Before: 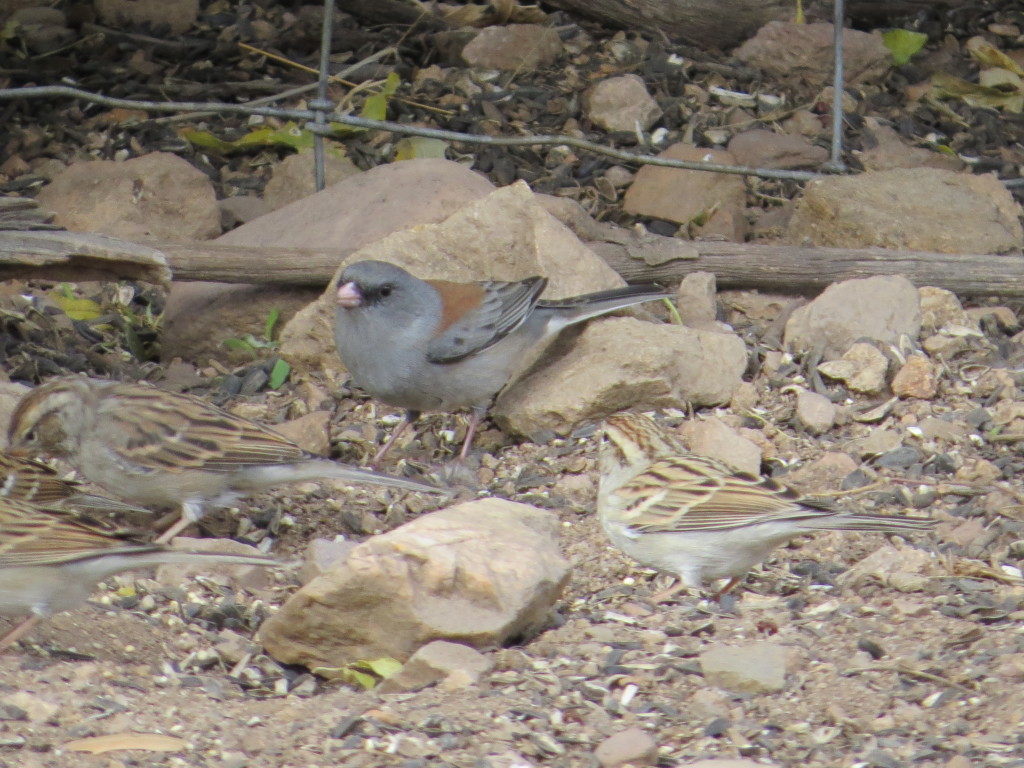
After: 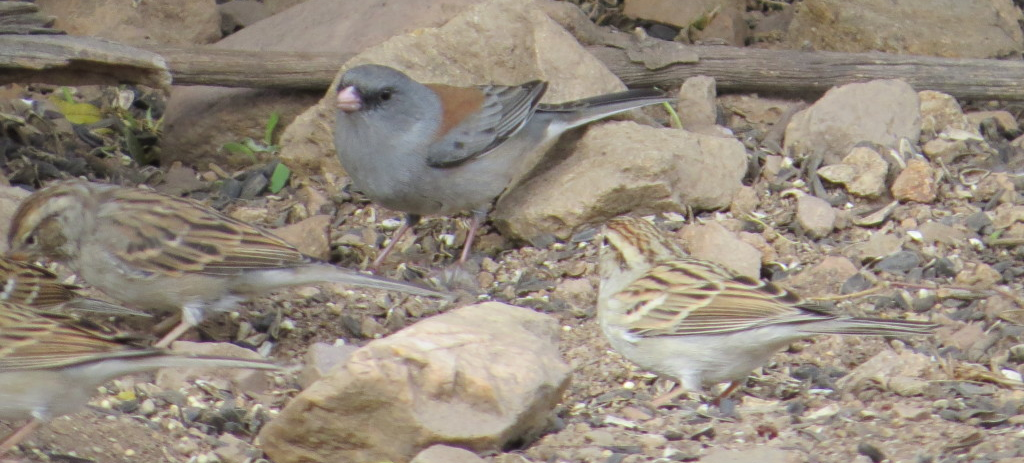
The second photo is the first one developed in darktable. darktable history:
crop and rotate: top 25.641%, bottom 14.02%
